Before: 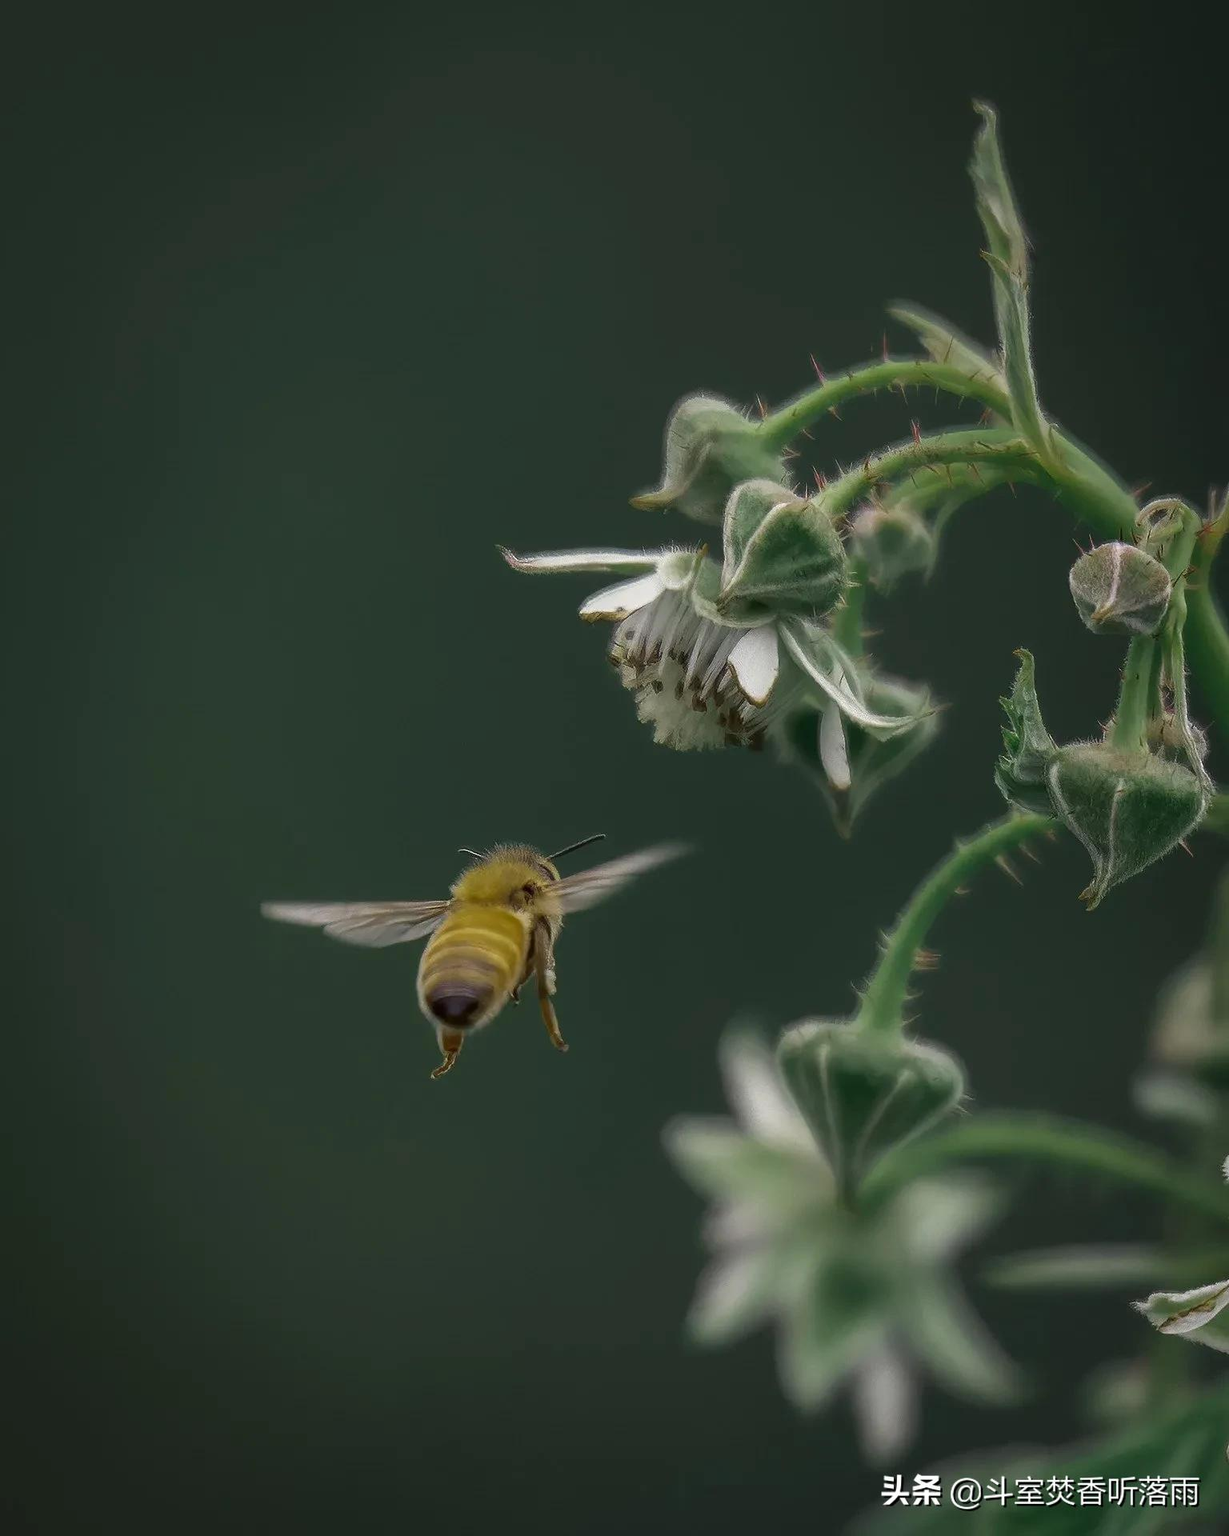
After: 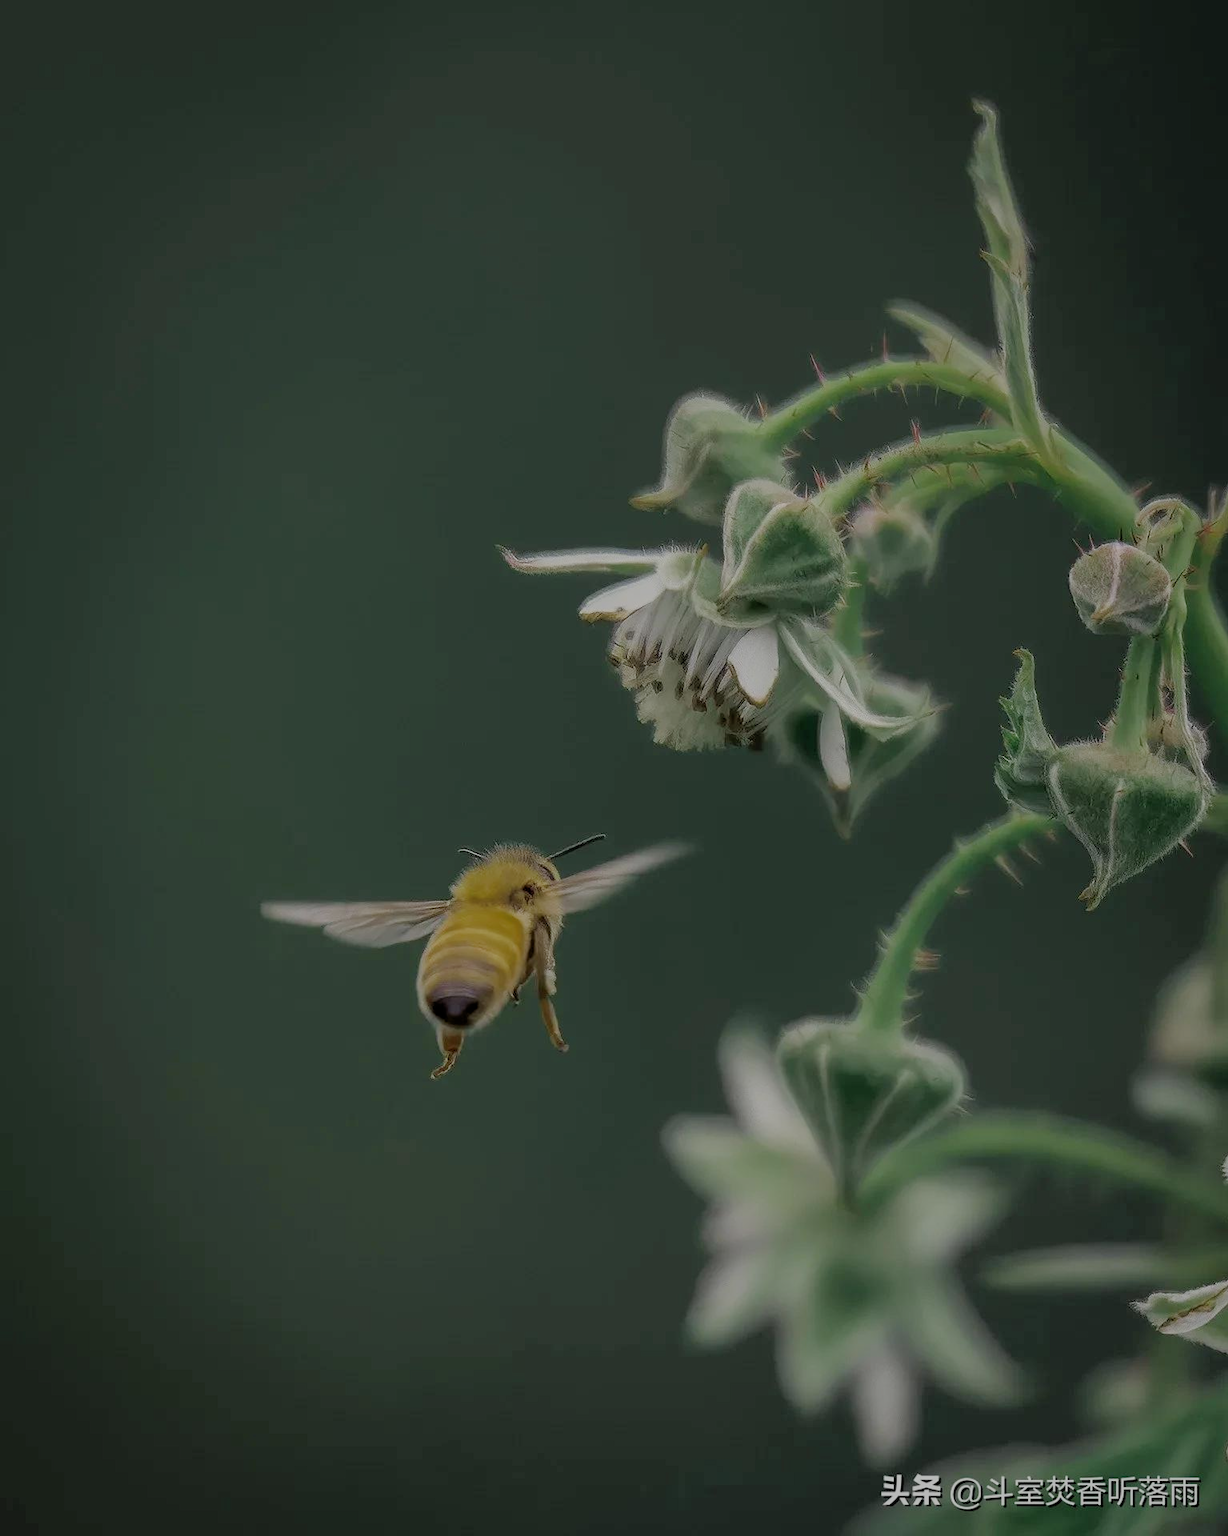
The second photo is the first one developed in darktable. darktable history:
filmic rgb: black relative exposure -7.05 EV, white relative exposure 5.98 EV, target black luminance 0%, hardness 2.76, latitude 61.69%, contrast 0.704, highlights saturation mix 11.33%, shadows ↔ highlights balance -0.048%
